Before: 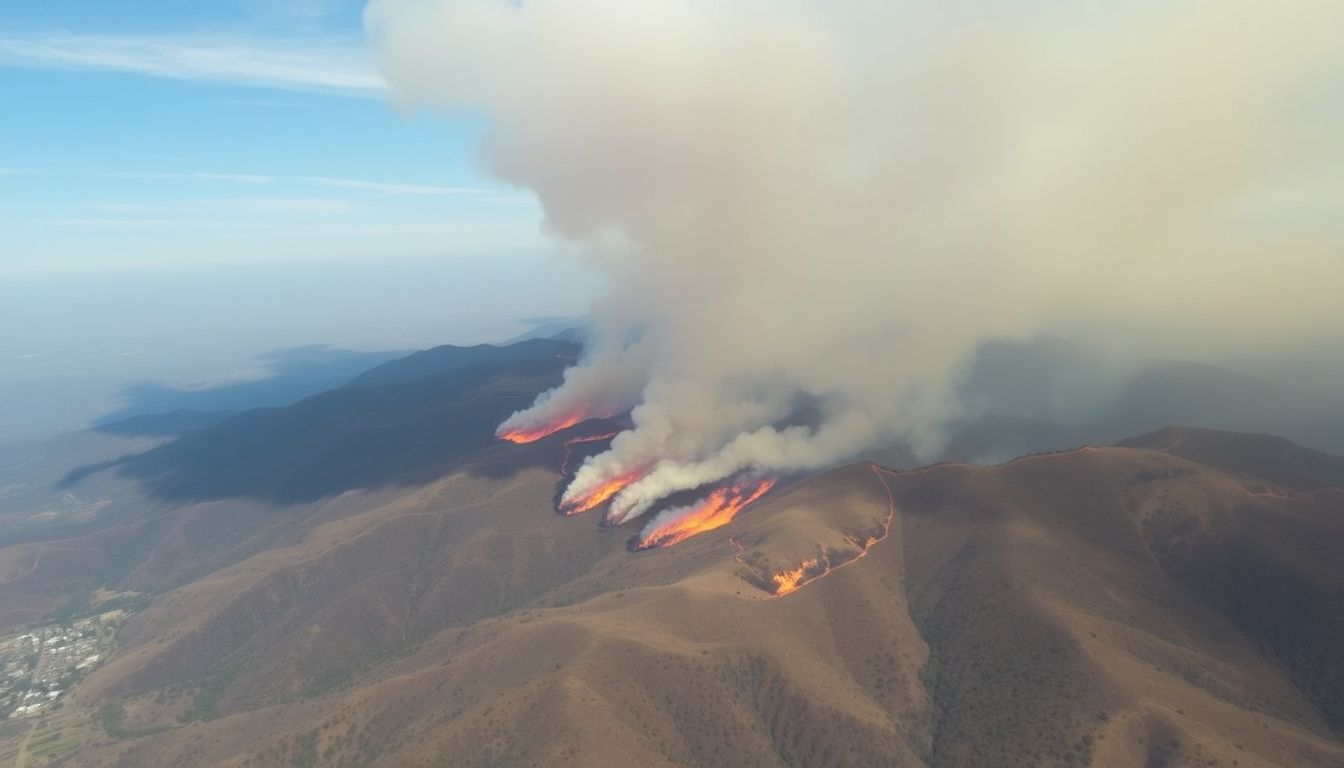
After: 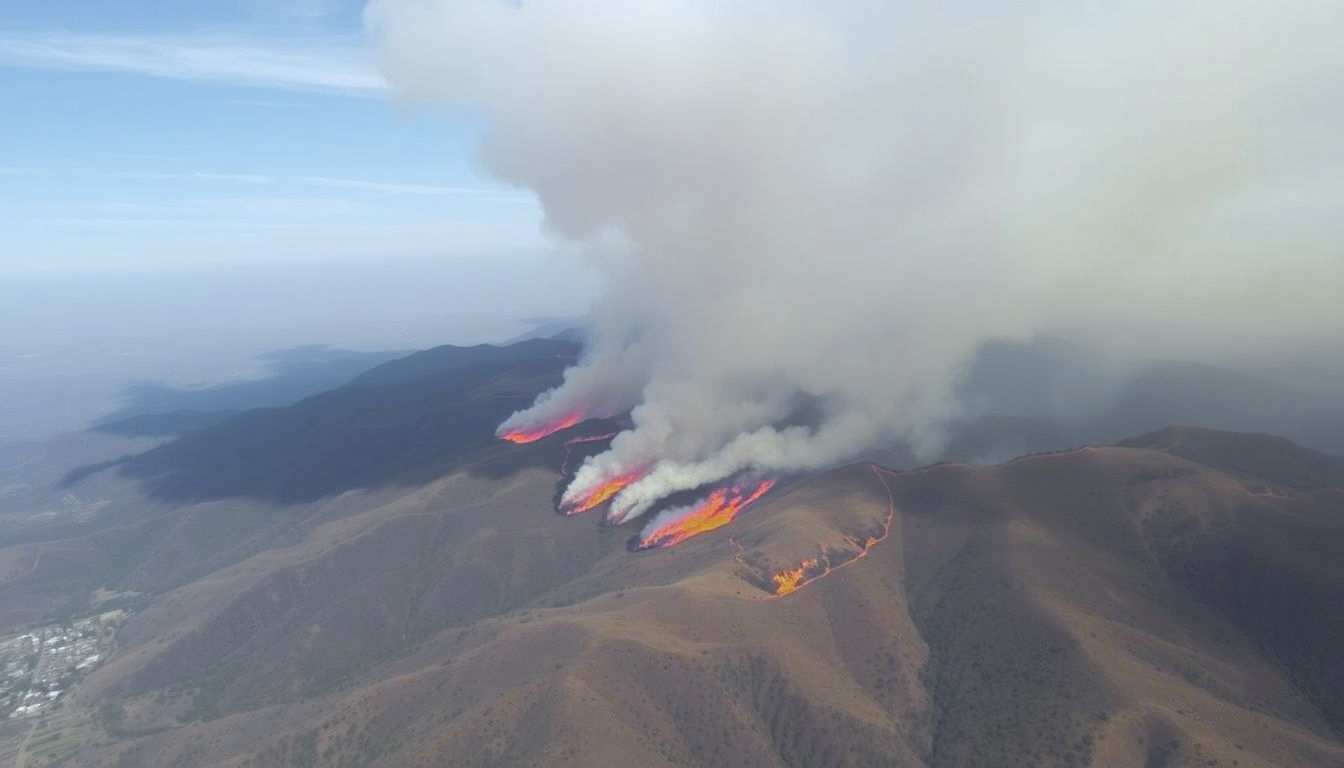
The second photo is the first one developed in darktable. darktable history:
color zones: curves: ch0 [(0, 0.48) (0.209, 0.398) (0.305, 0.332) (0.429, 0.493) (0.571, 0.5) (0.714, 0.5) (0.857, 0.5) (1, 0.48)]; ch1 [(0, 0.633) (0.143, 0.586) (0.286, 0.489) (0.429, 0.448) (0.571, 0.31) (0.714, 0.335) (0.857, 0.492) (1, 0.633)]; ch2 [(0, 0.448) (0.143, 0.498) (0.286, 0.5) (0.429, 0.5) (0.571, 0.5) (0.714, 0.5) (0.857, 0.5) (1, 0.448)]
white balance: red 0.931, blue 1.11
